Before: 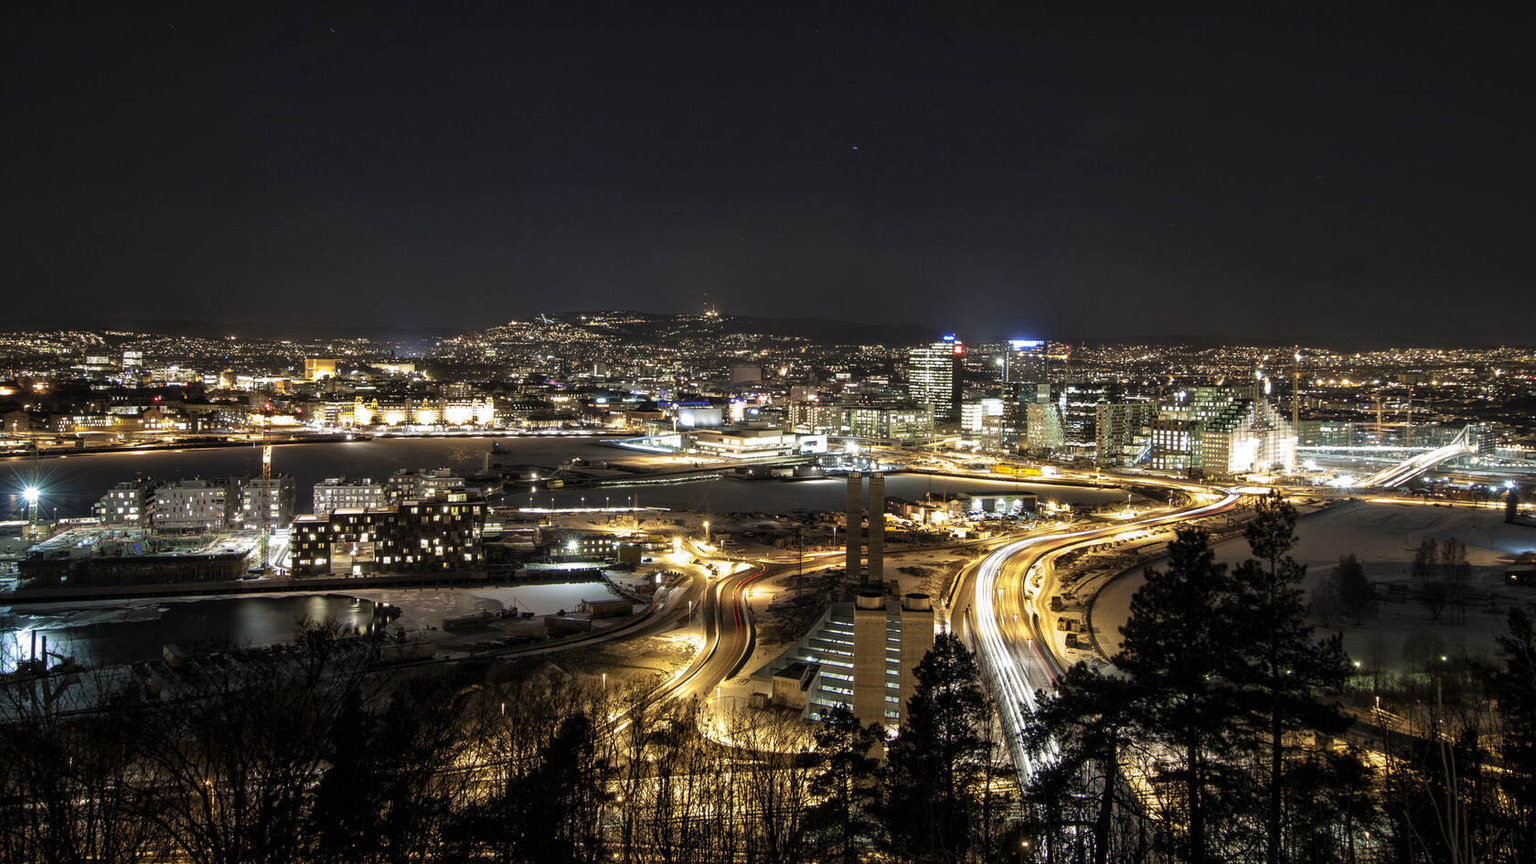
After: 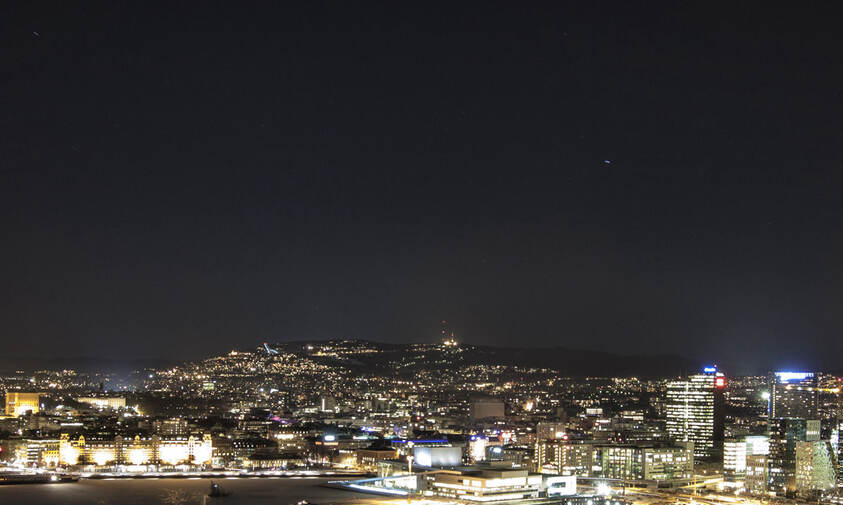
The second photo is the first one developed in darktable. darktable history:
crop: left 19.536%, right 30.258%, bottom 46.506%
